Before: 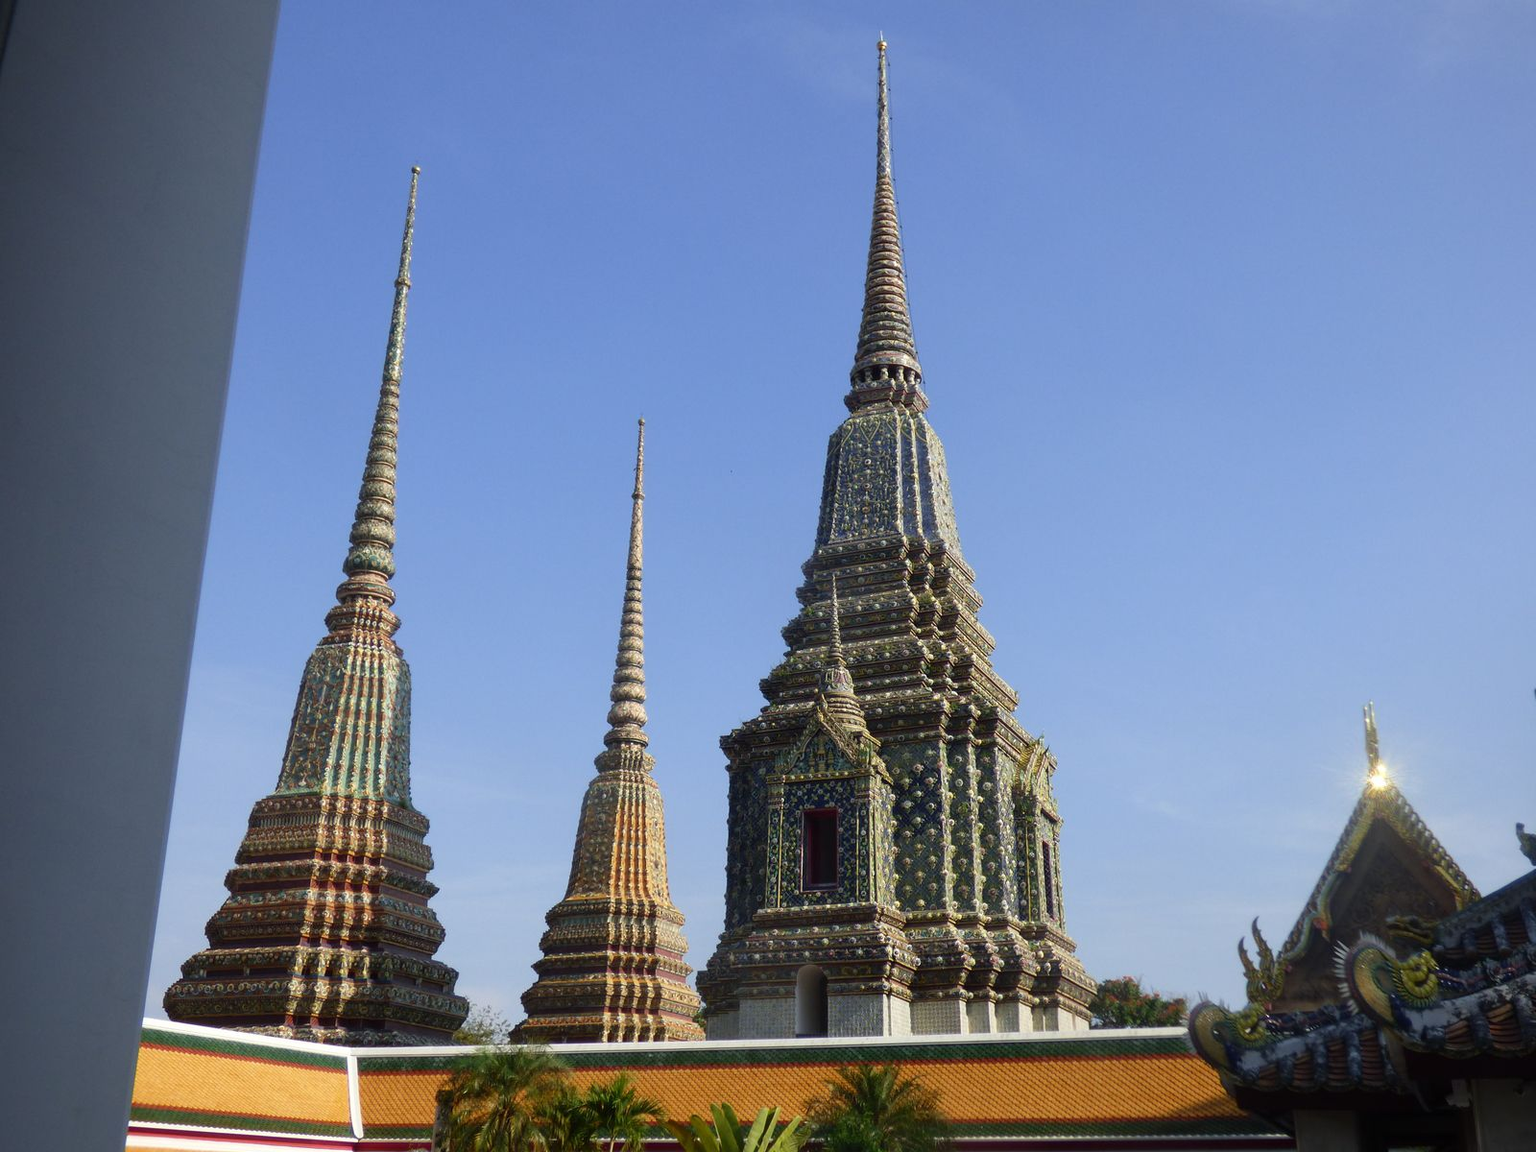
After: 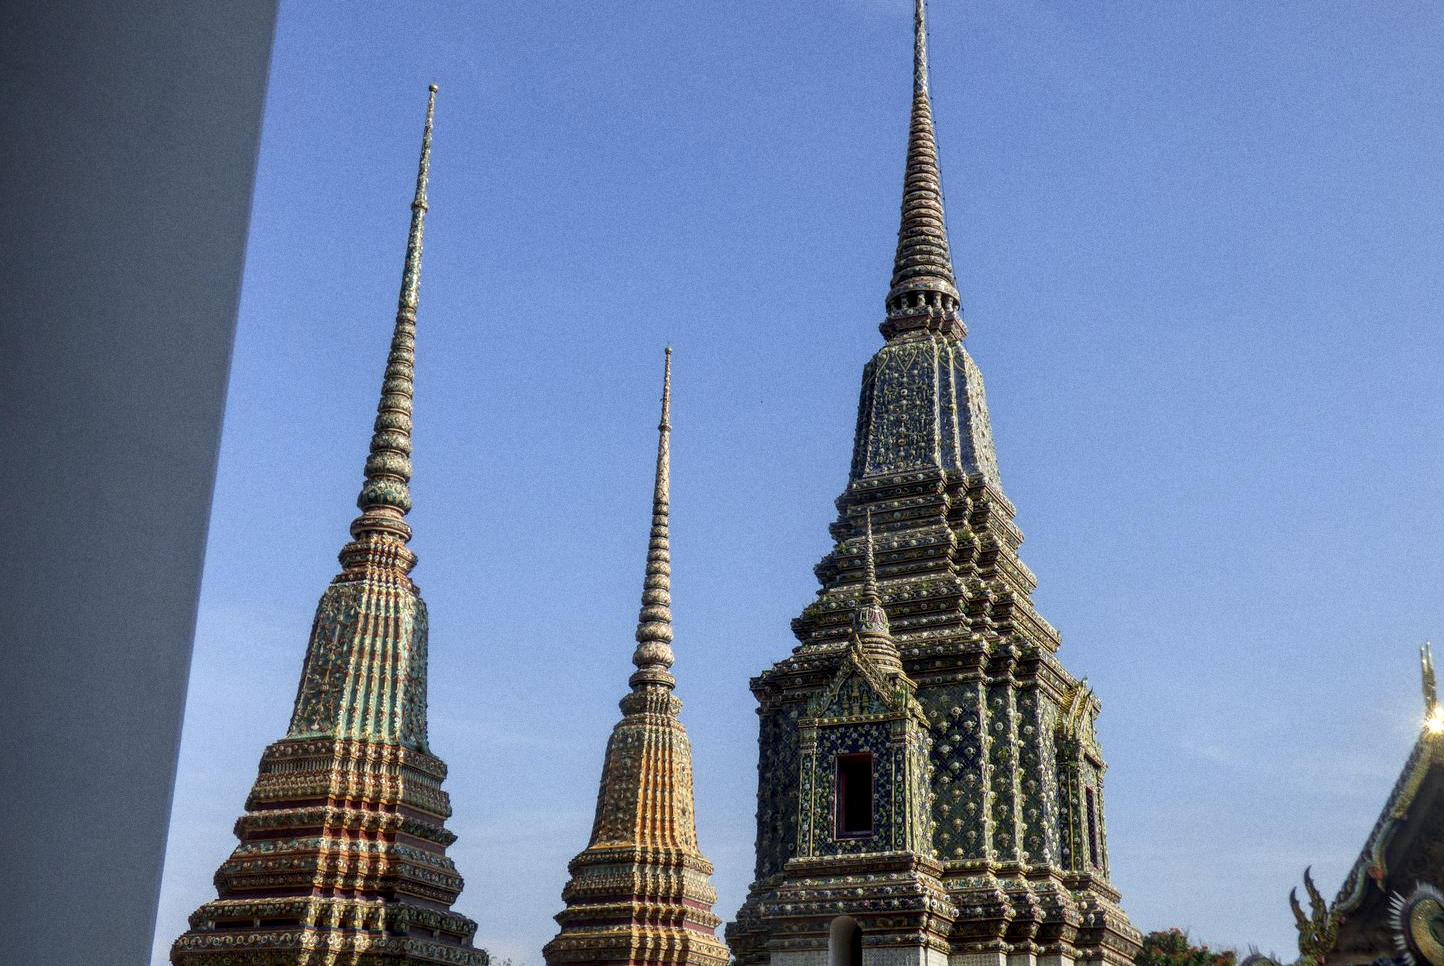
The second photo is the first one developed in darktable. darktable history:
grain: coarseness 0.09 ISO
local contrast: highlights 20%, detail 150%
crop: top 7.49%, right 9.717%, bottom 11.943%
